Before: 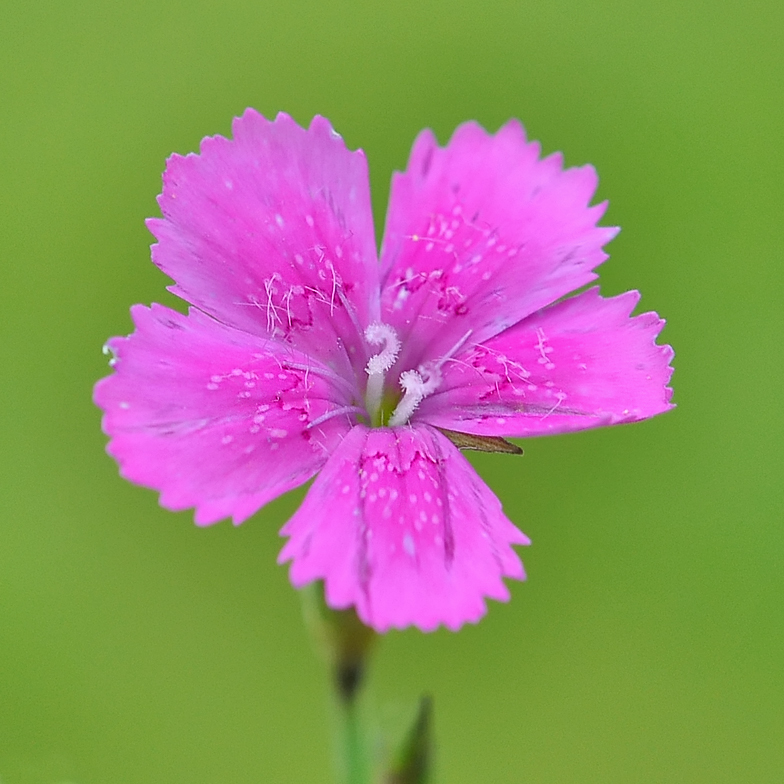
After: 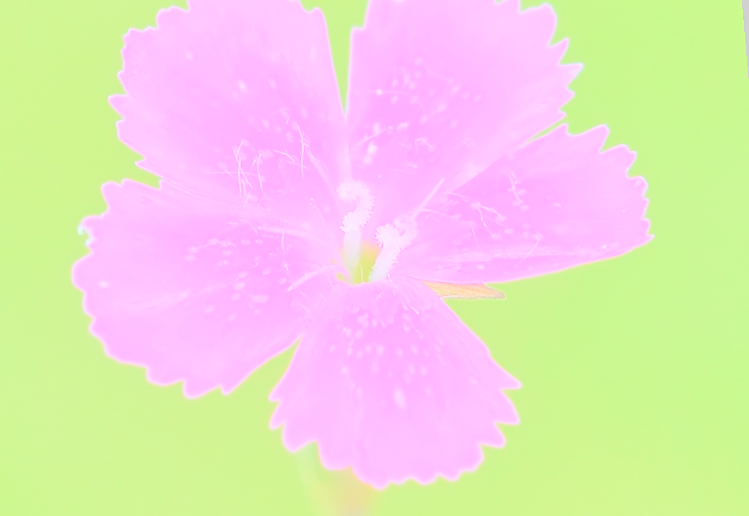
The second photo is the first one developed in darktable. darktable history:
crop and rotate: left 1.814%, top 12.818%, right 0.25%, bottom 9.225%
tone equalizer: -8 EV -0.002 EV, -7 EV 0.005 EV, -6 EV -0.008 EV, -5 EV 0.007 EV, -4 EV -0.042 EV, -3 EV -0.233 EV, -2 EV -0.662 EV, -1 EV -0.983 EV, +0 EV -0.969 EV, smoothing diameter 2%, edges refinement/feathering 20, mask exposure compensation -1.57 EV, filter diffusion 5
rotate and perspective: rotation -5°, crop left 0.05, crop right 0.952, crop top 0.11, crop bottom 0.89
bloom: size 70%, threshold 25%, strength 70%
sharpen: radius 1.458, amount 0.398, threshold 1.271
